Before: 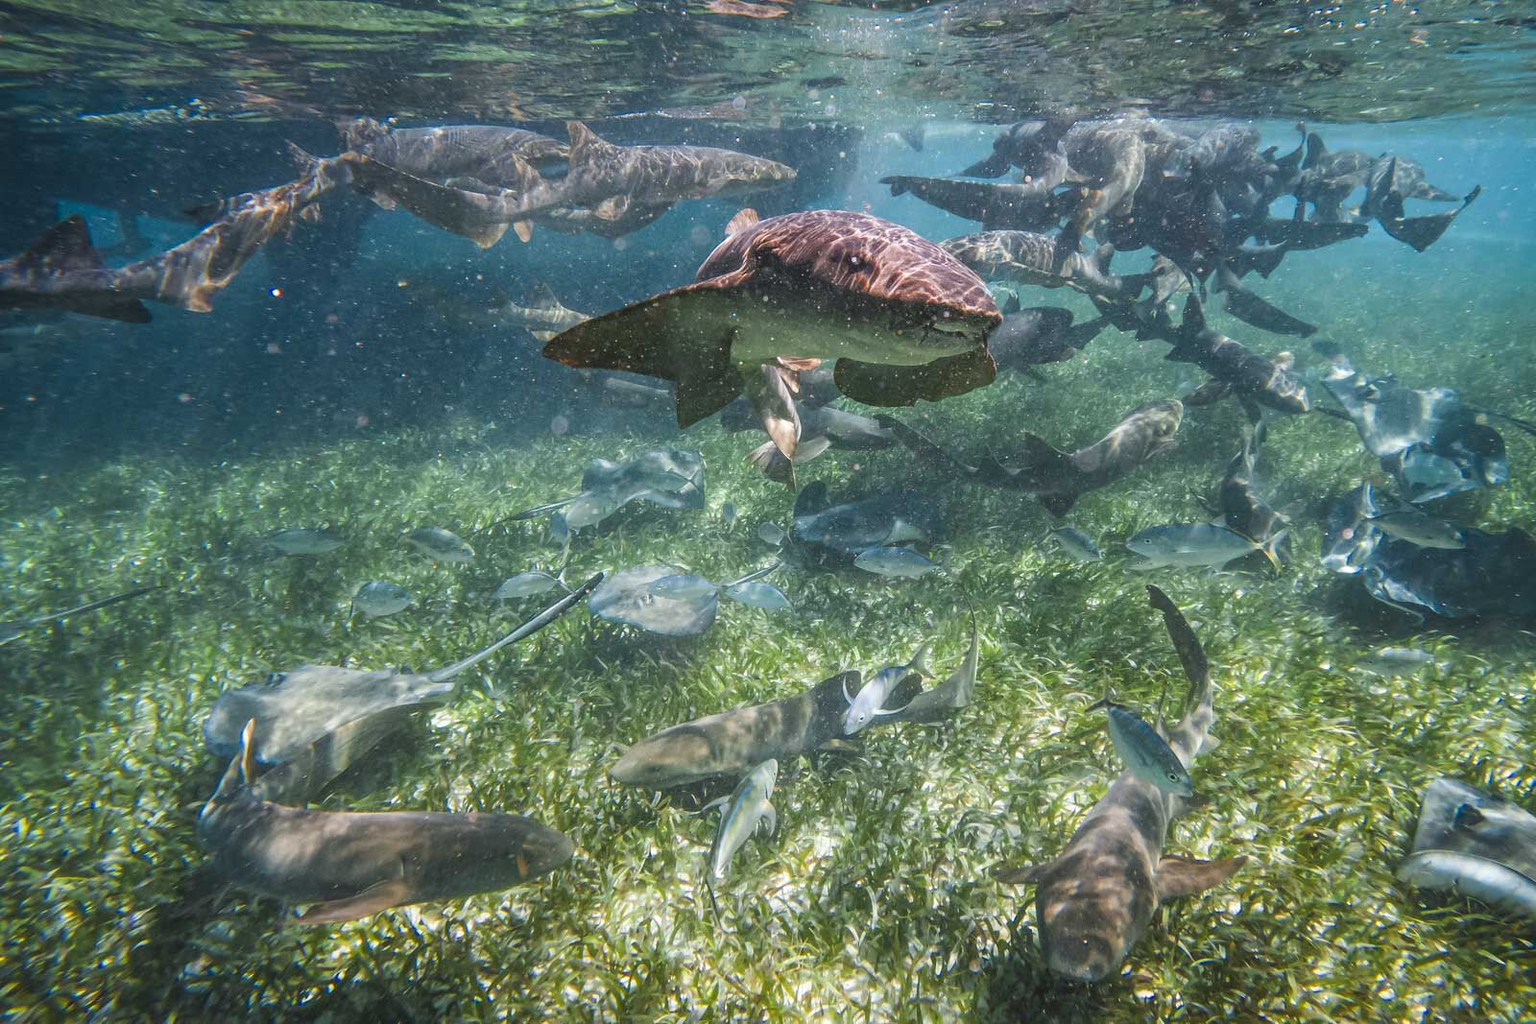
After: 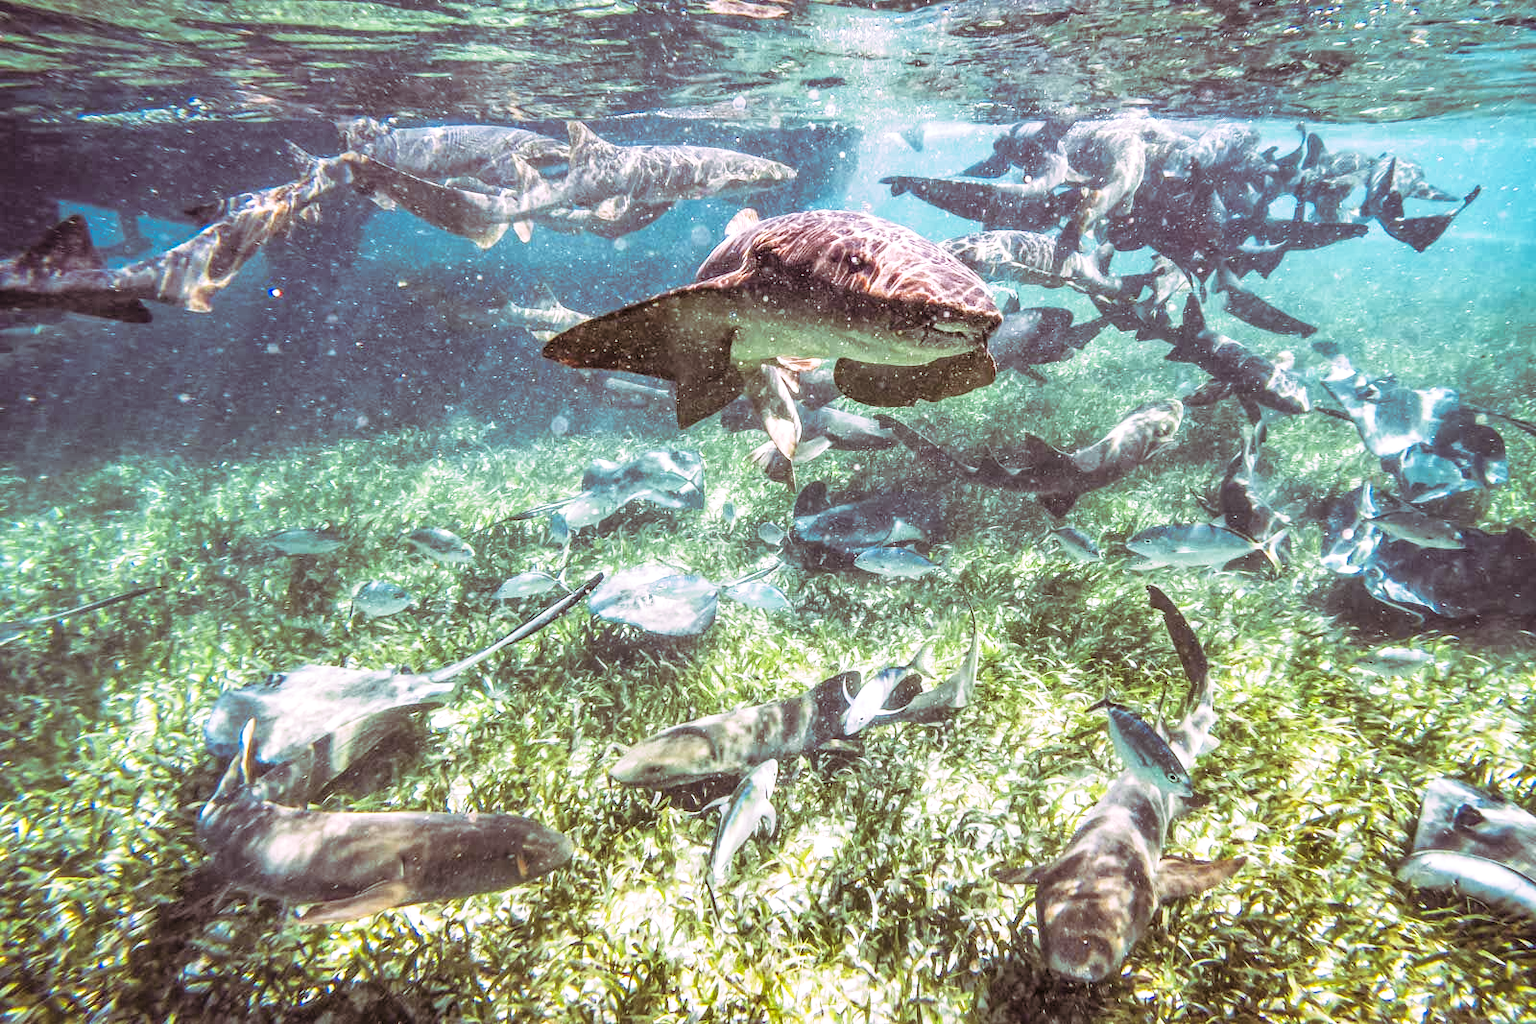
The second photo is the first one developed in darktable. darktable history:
base curve: curves: ch0 [(0, 0) (0.012, 0.01) (0.073, 0.168) (0.31, 0.711) (0.645, 0.957) (1, 1)], preserve colors none
split-toning: highlights › hue 298.8°, highlights › saturation 0.73, compress 41.76%
shadows and highlights: shadows 22.7, highlights -48.71, soften with gaussian
local contrast: on, module defaults
